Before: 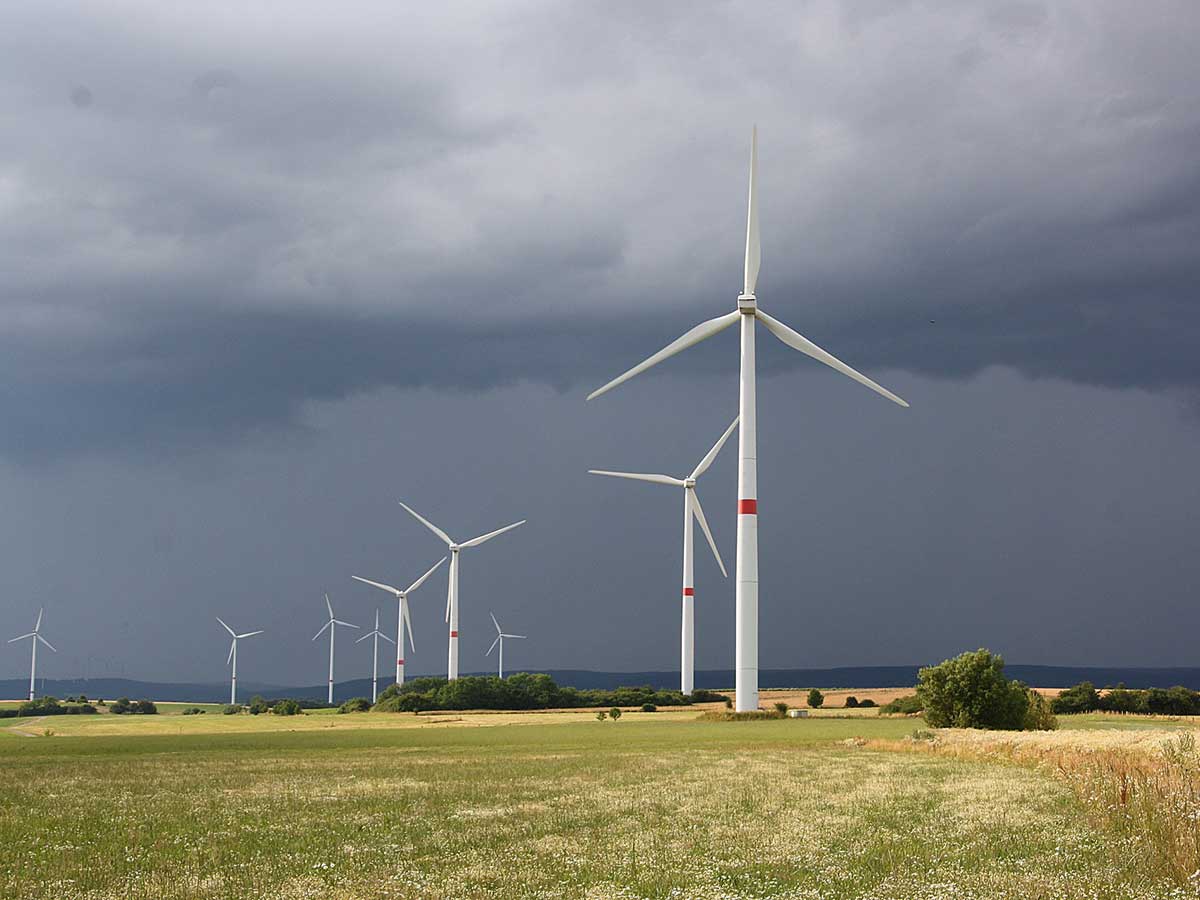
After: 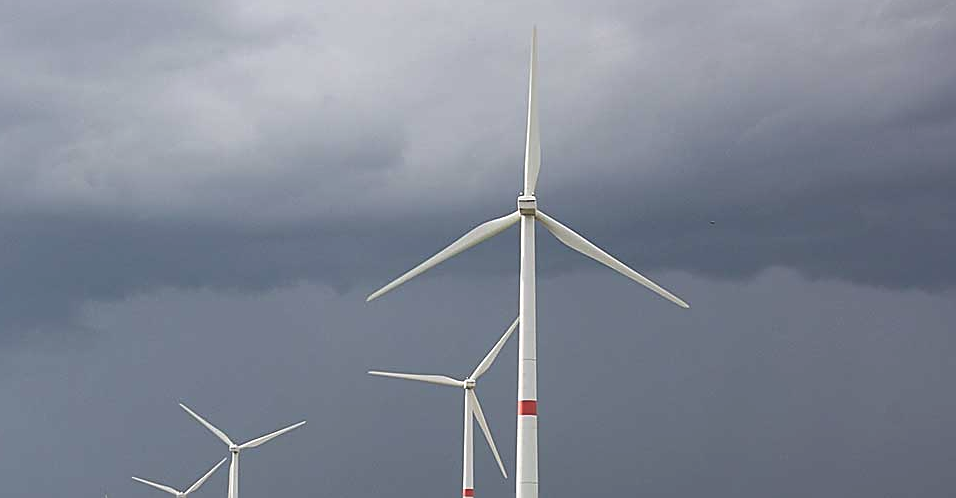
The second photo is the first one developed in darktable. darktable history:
exposure: black level correction -0.027, compensate highlight preservation false
sharpen: on, module defaults
crop: left 18.386%, top 11.067%, right 1.944%, bottom 33.542%
